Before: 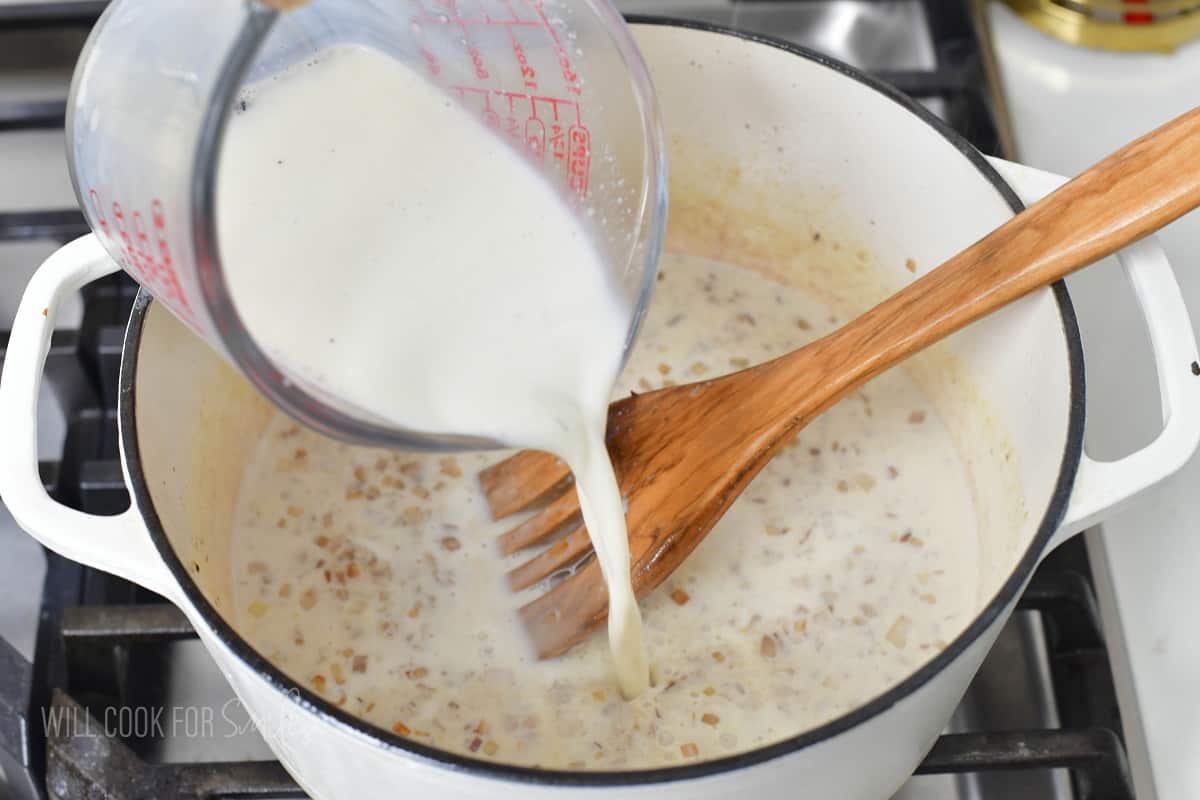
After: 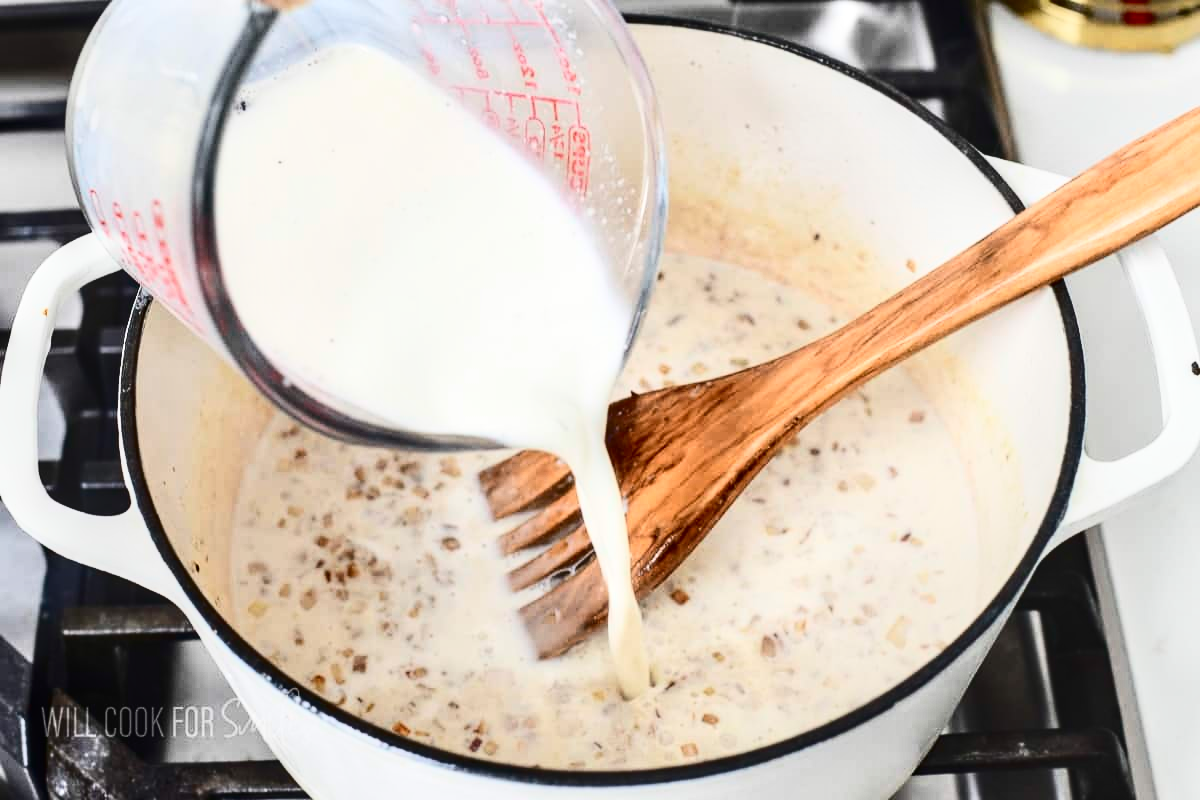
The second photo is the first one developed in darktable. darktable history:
contrast brightness saturation: contrast 0.498, saturation -0.092
local contrast: detail 130%
